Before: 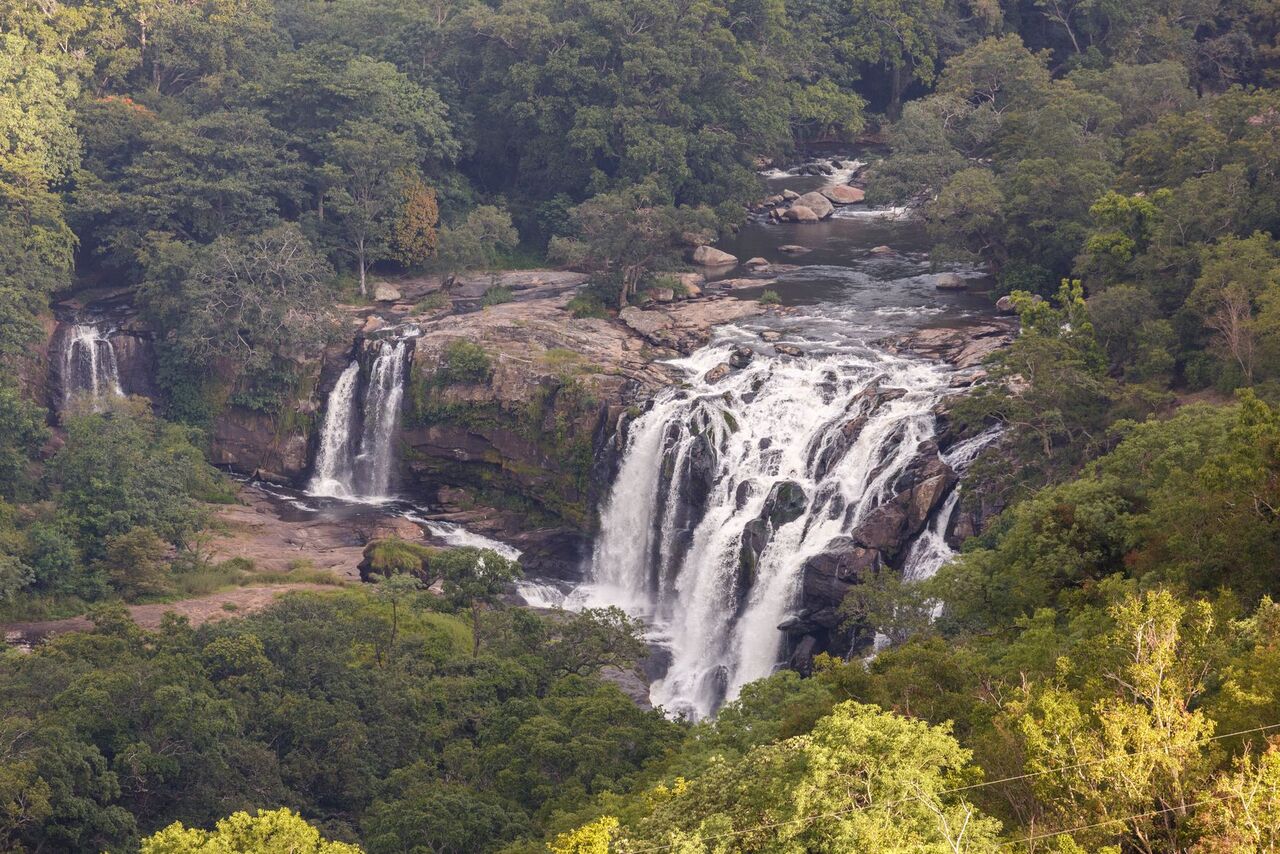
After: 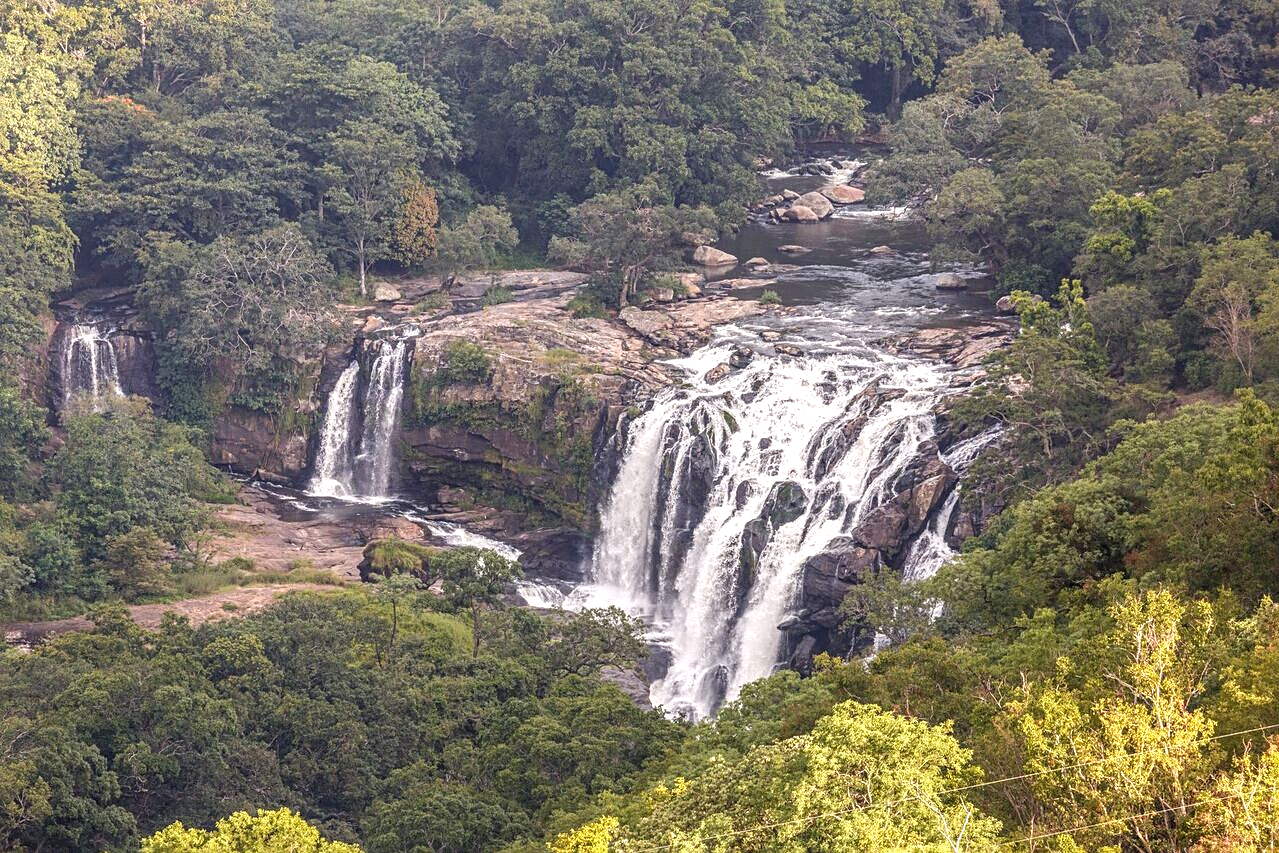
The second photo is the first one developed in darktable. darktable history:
local contrast: highlights 6%, shadows 5%, detail 133%
sharpen: on, module defaults
exposure: exposure 0.433 EV, compensate exposure bias true, compensate highlight preservation false
